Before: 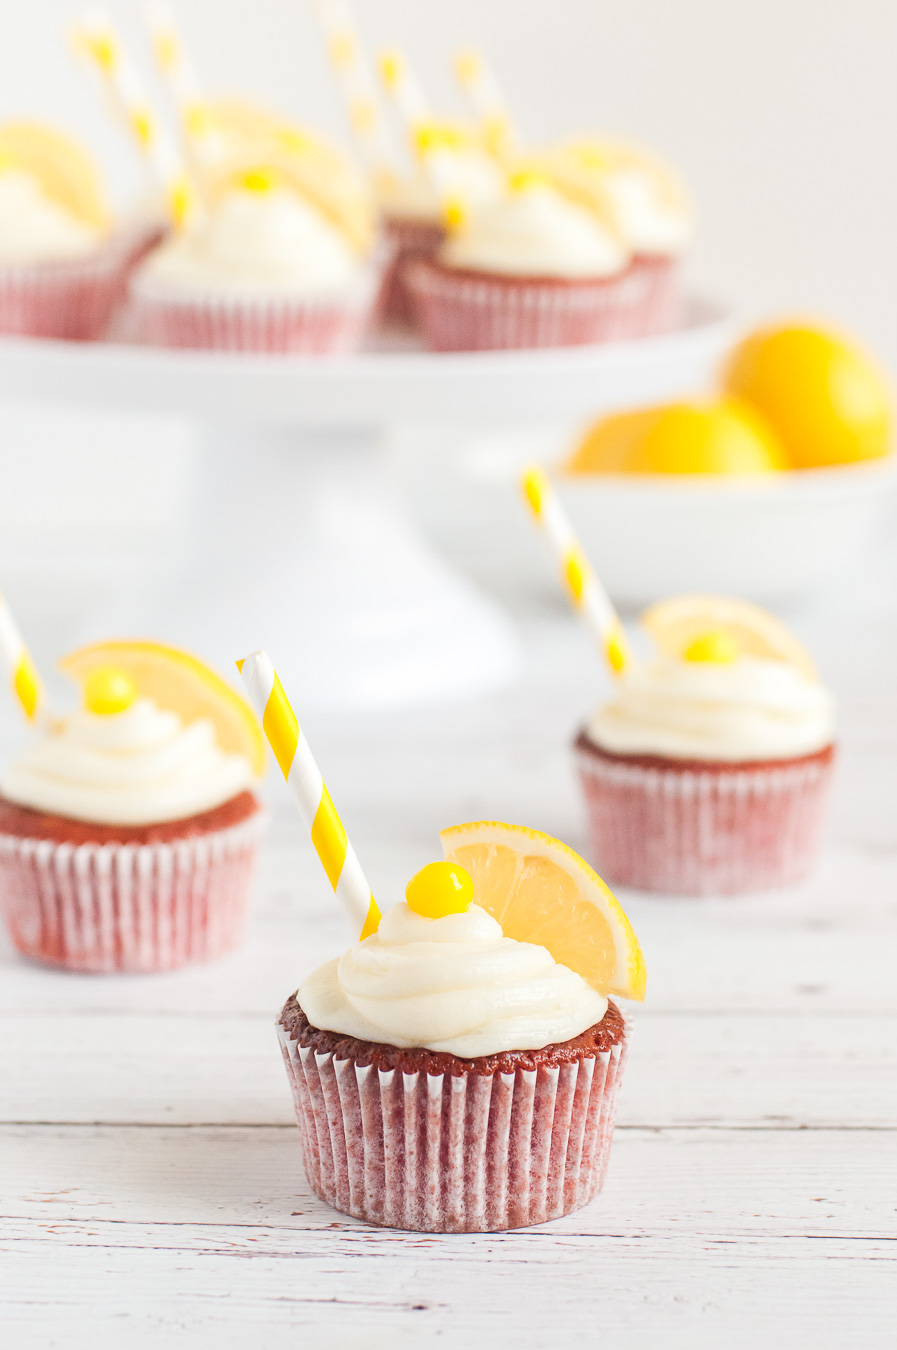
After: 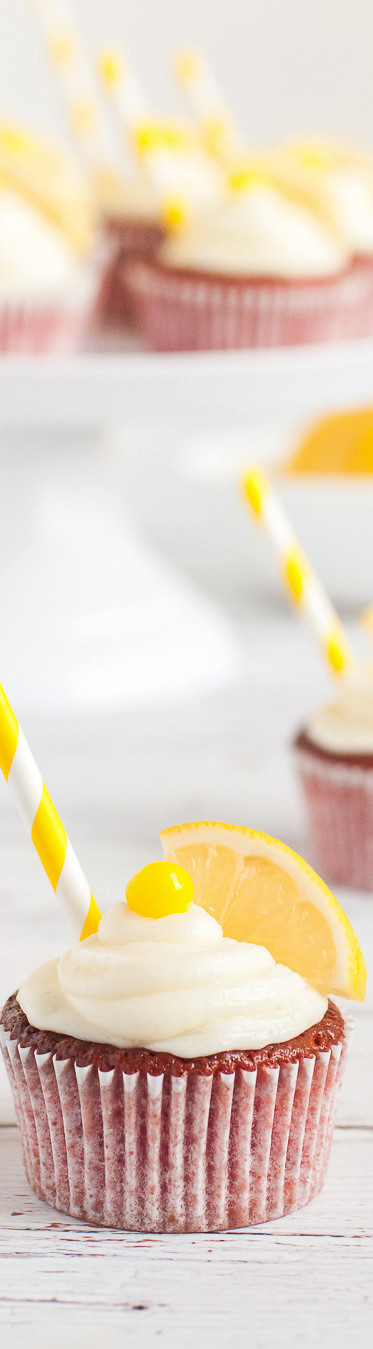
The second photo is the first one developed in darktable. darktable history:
shadows and highlights: shadows 4.1, highlights -17.6, soften with gaussian
crop: left 31.229%, right 27.105%
